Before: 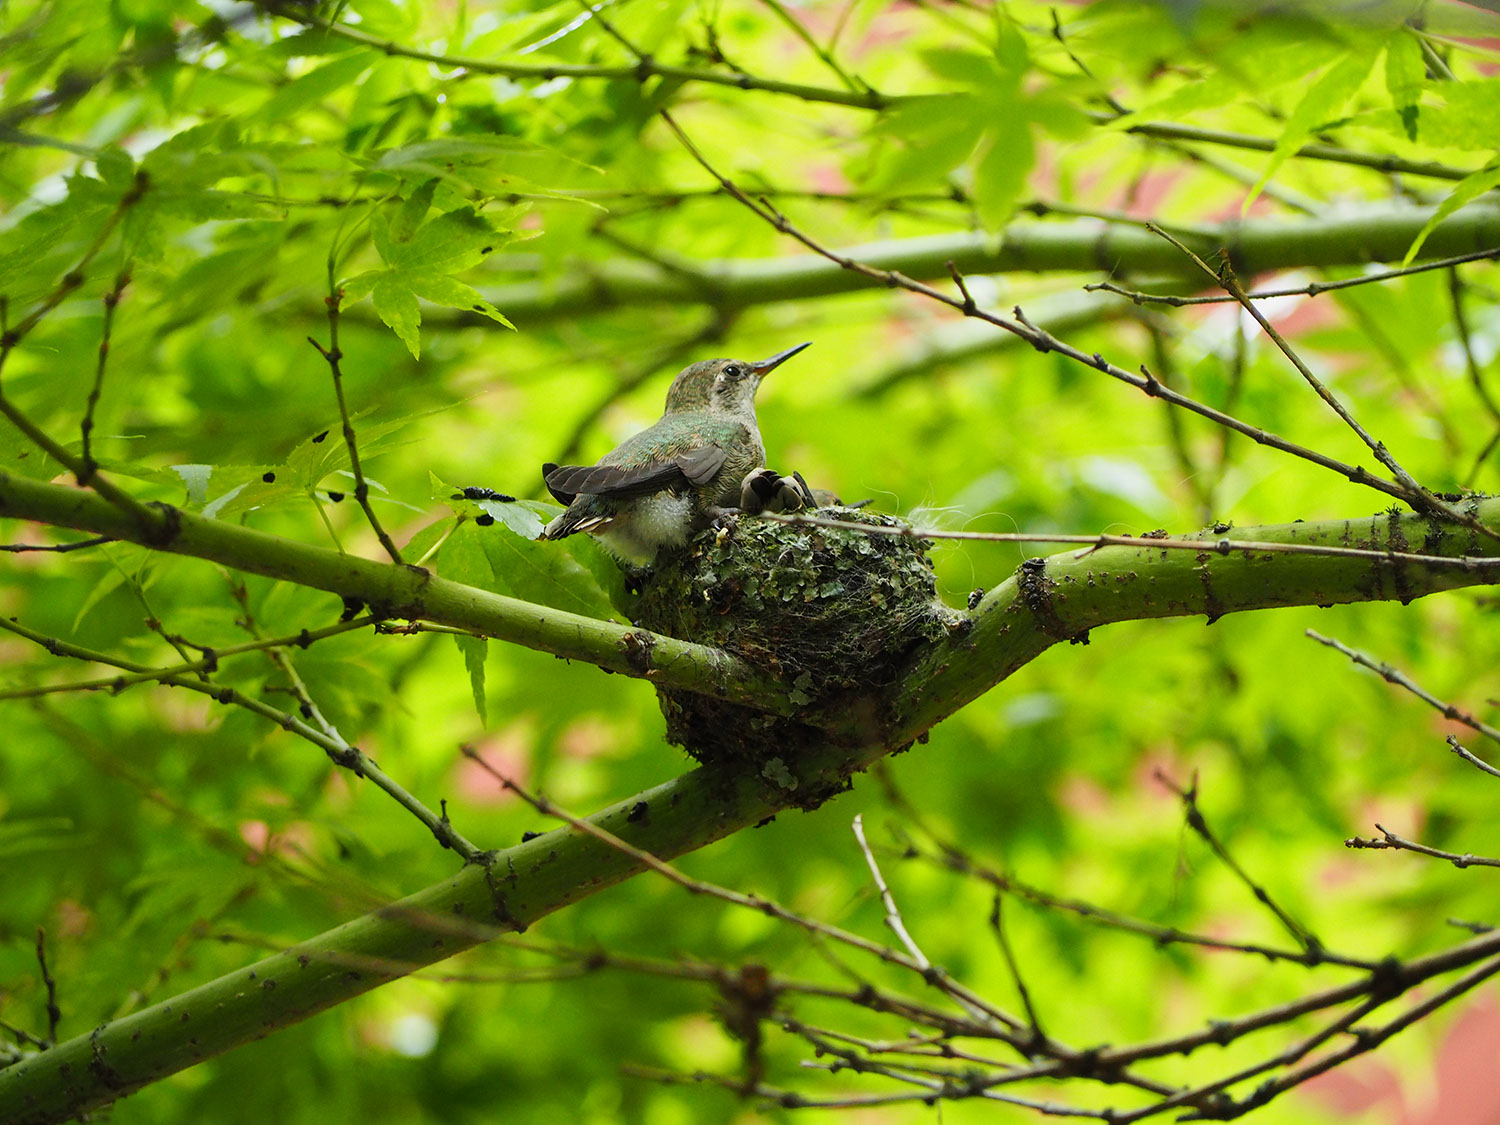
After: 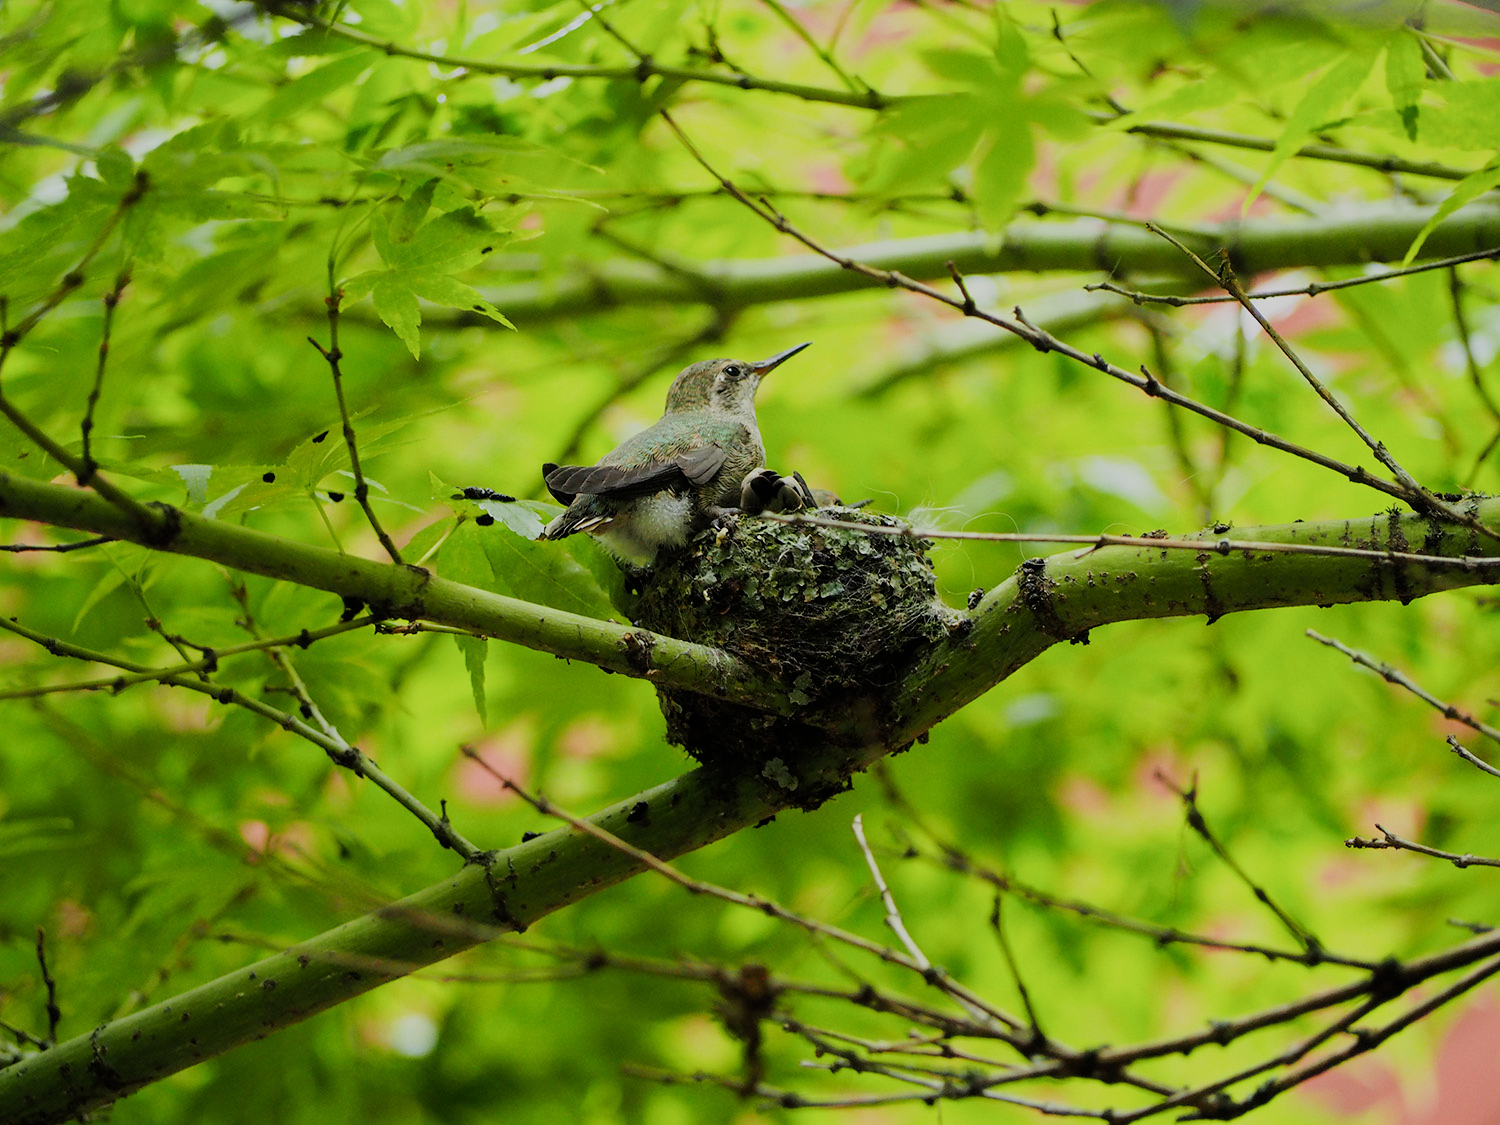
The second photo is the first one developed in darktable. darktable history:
sharpen: radius 2.883, amount 0.868, threshold 47.523
filmic rgb: black relative exposure -7.65 EV, white relative exposure 4.56 EV, hardness 3.61
